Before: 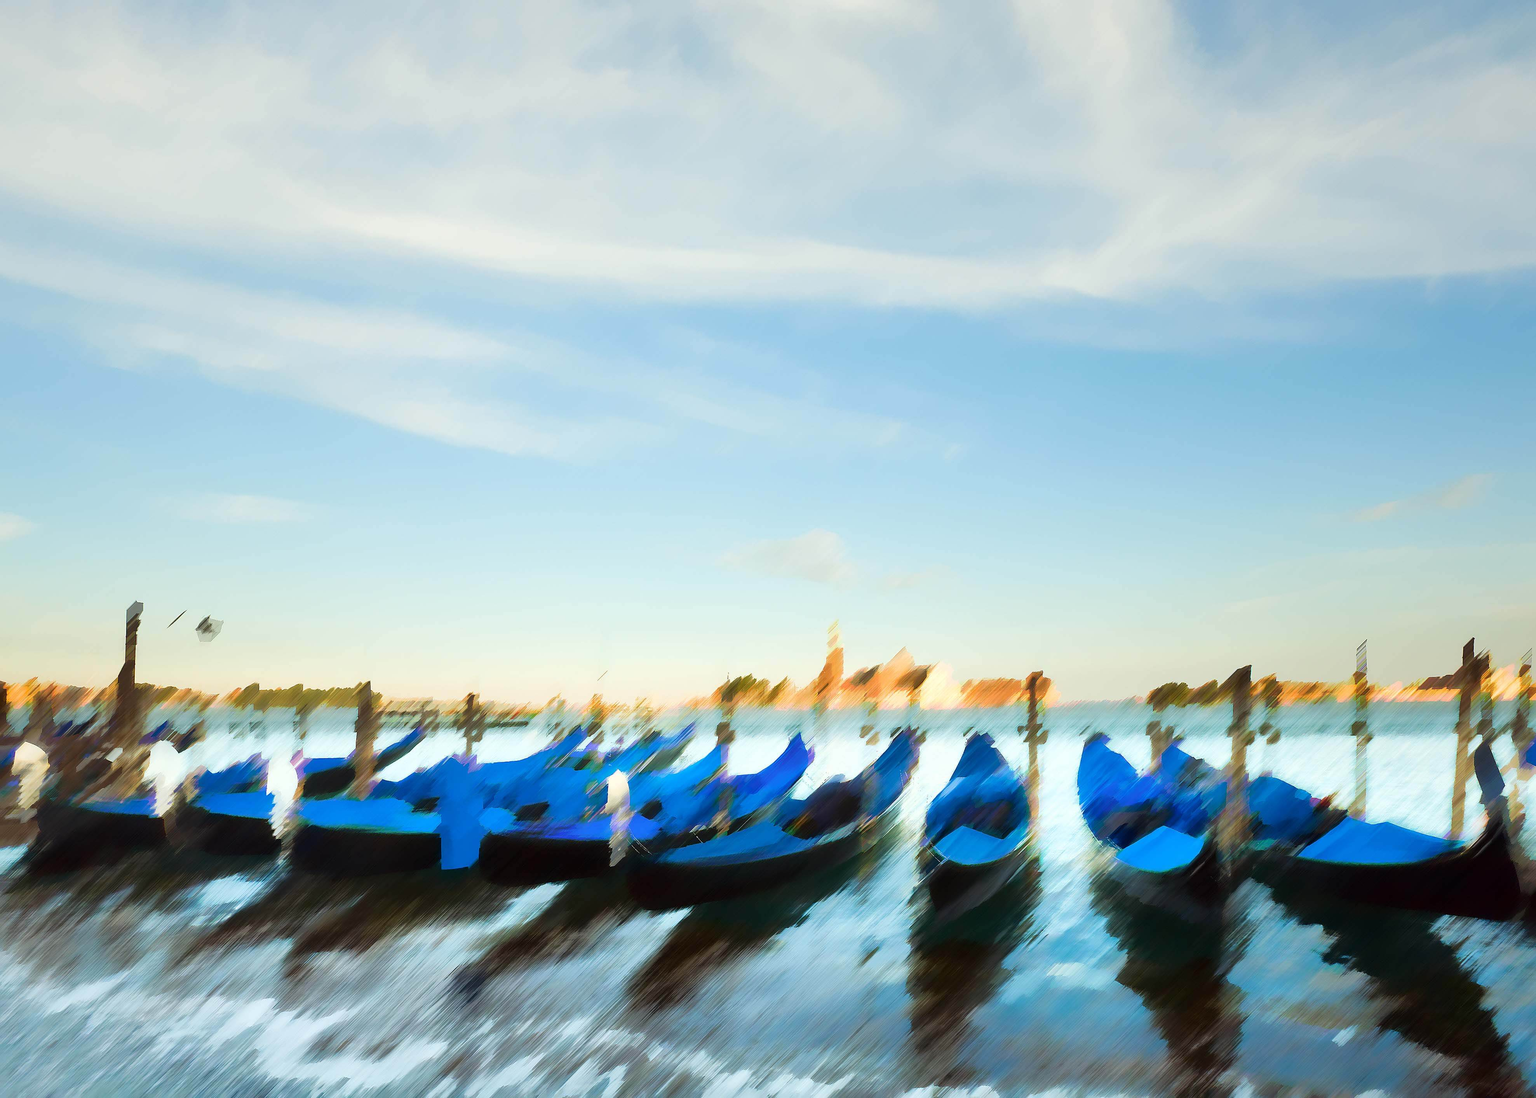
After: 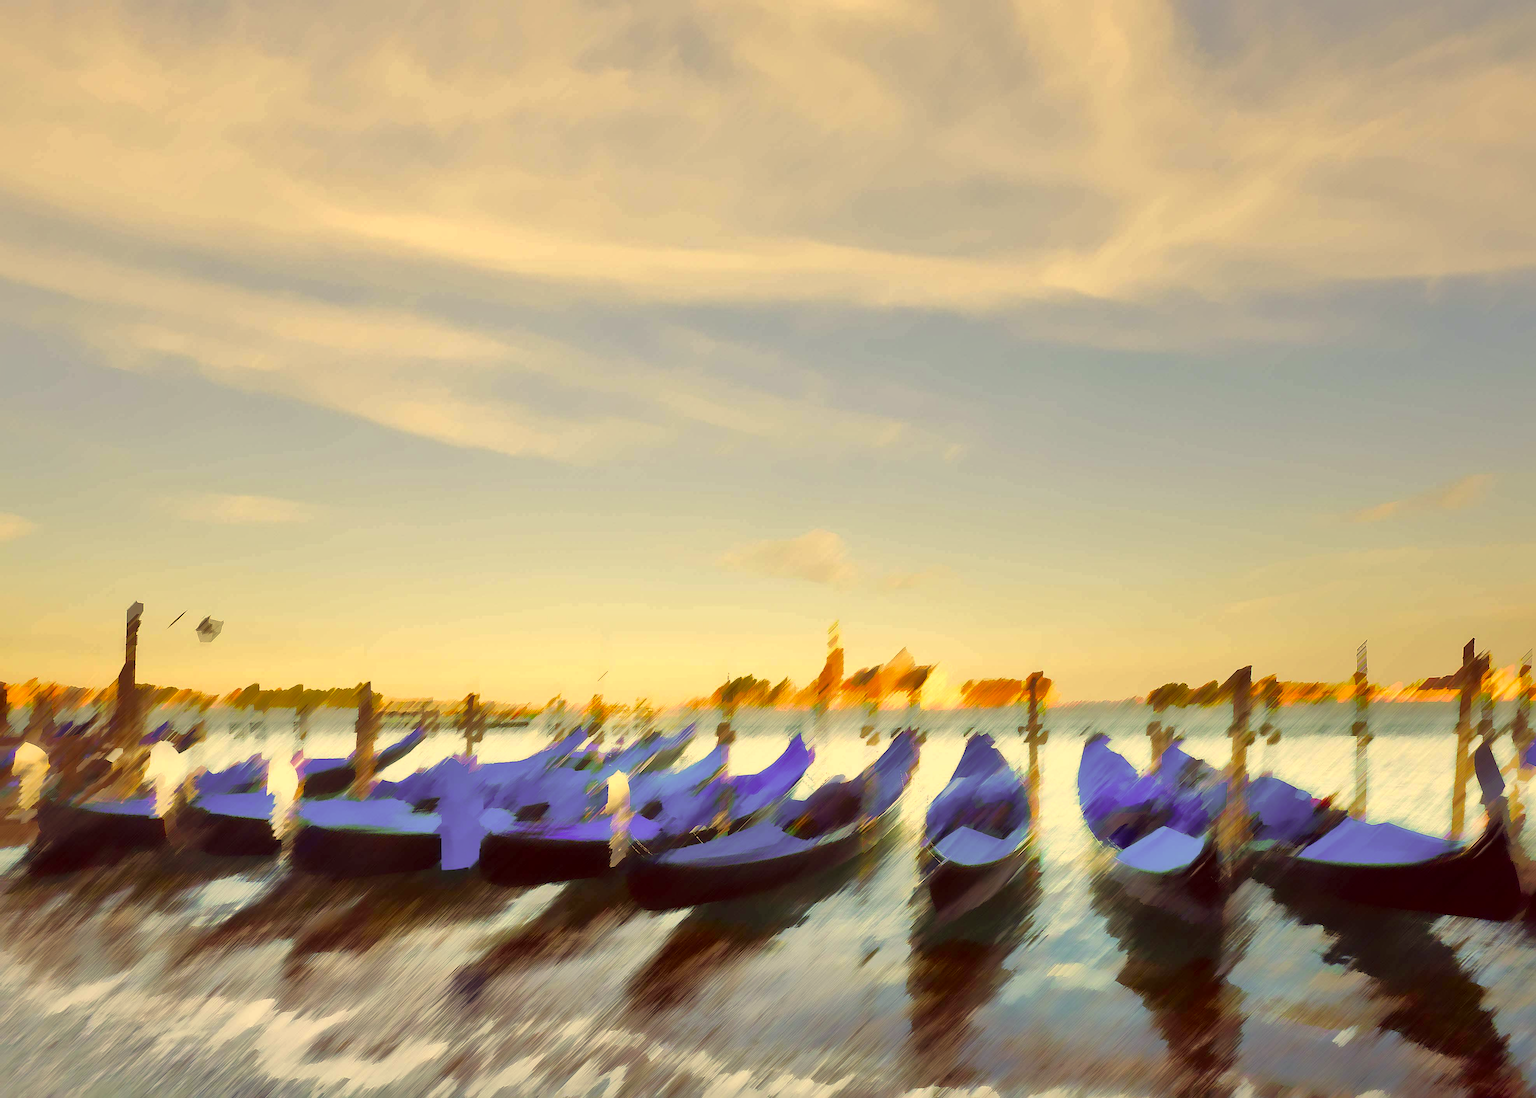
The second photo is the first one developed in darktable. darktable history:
shadows and highlights: on, module defaults
color correction: highlights a* 9.82, highlights b* 39.06, shadows a* 13.95, shadows b* 3.34
